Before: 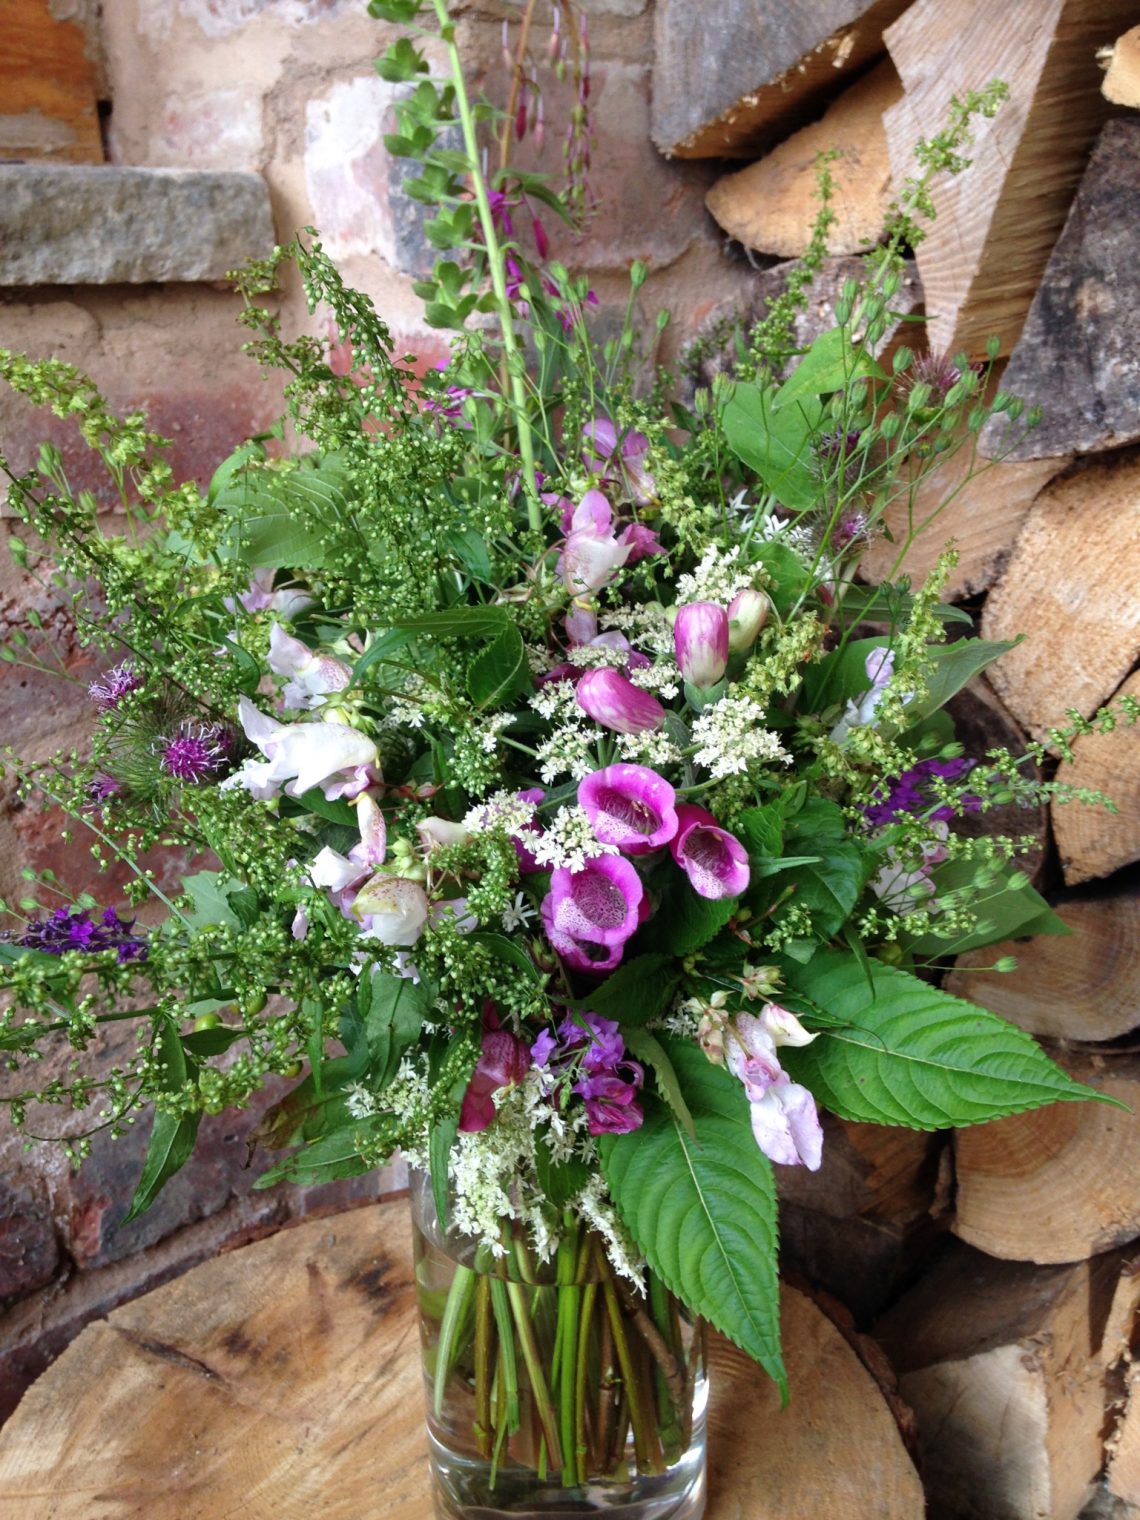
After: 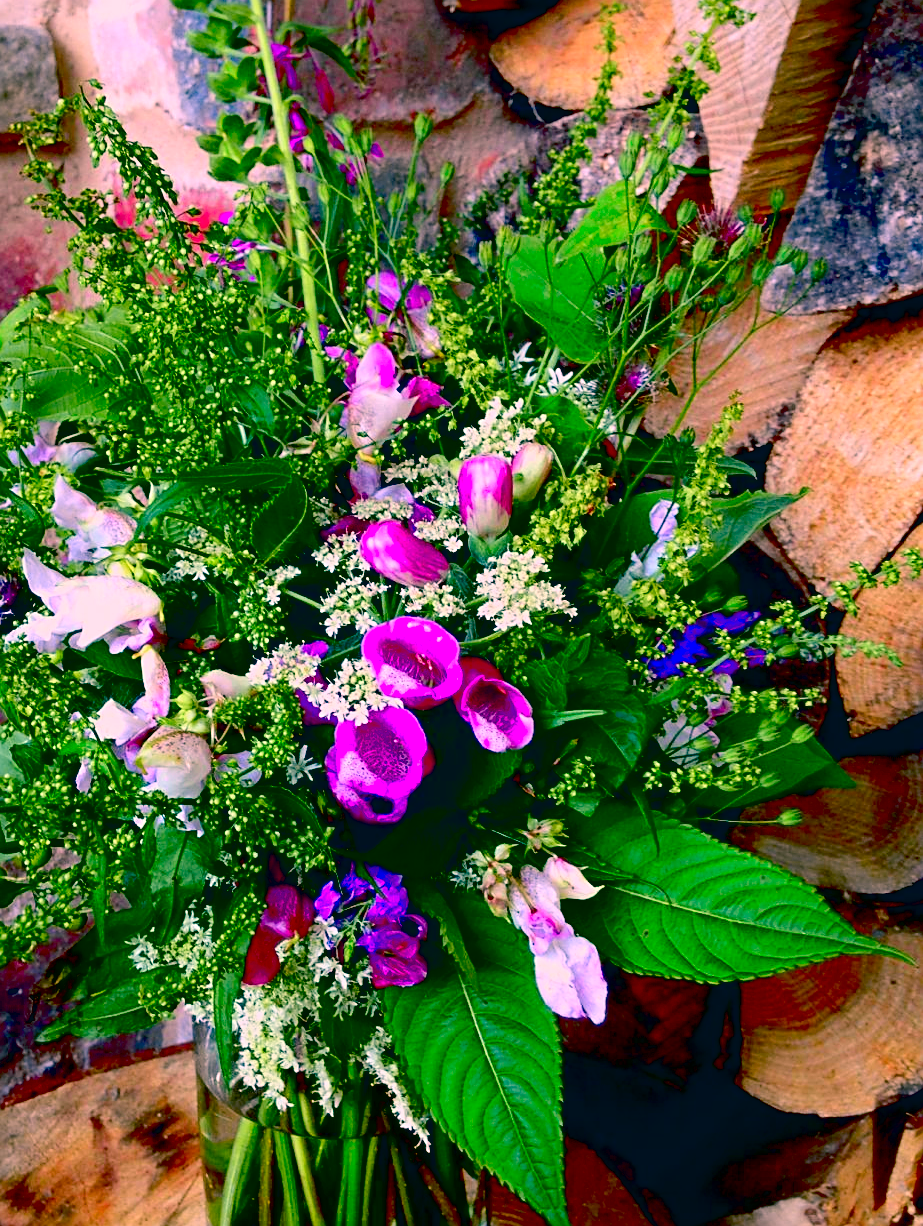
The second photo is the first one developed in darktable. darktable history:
tone curve: curves: ch0 [(0, 0) (0.068, 0.031) (0.175, 0.132) (0.337, 0.304) (0.498, 0.511) (0.748, 0.762) (0.993, 0.954)]; ch1 [(0, 0) (0.294, 0.184) (0.359, 0.34) (0.362, 0.35) (0.43, 0.41) (0.476, 0.457) (0.499, 0.5) (0.529, 0.523) (0.677, 0.762) (1, 1)]; ch2 [(0, 0) (0.431, 0.419) (0.495, 0.502) (0.524, 0.534) (0.557, 0.56) (0.634, 0.654) (0.728, 0.722) (1, 1)], color space Lab, independent channels, preserve colors none
crop: left 18.974%, top 9.694%, right 0%, bottom 9.611%
sharpen: on, module defaults
exposure: black level correction 0.054, exposure -0.037 EV, compensate highlight preservation false
color correction: highlights a* 16.78, highlights b* 0.252, shadows a* -14.89, shadows b* -14.63, saturation 1.5
